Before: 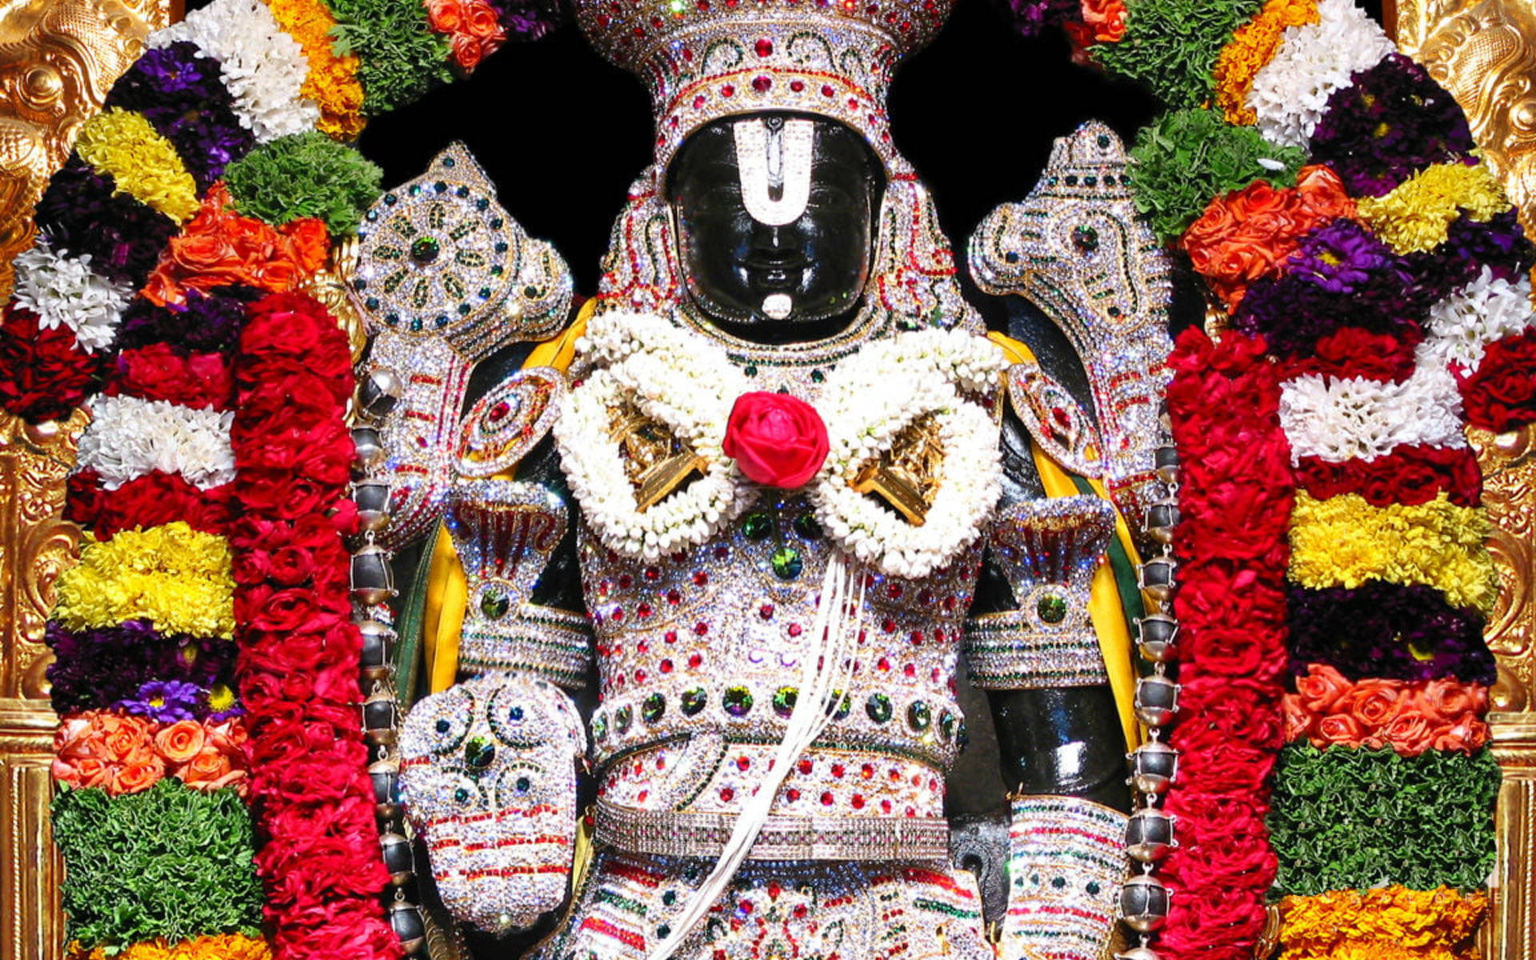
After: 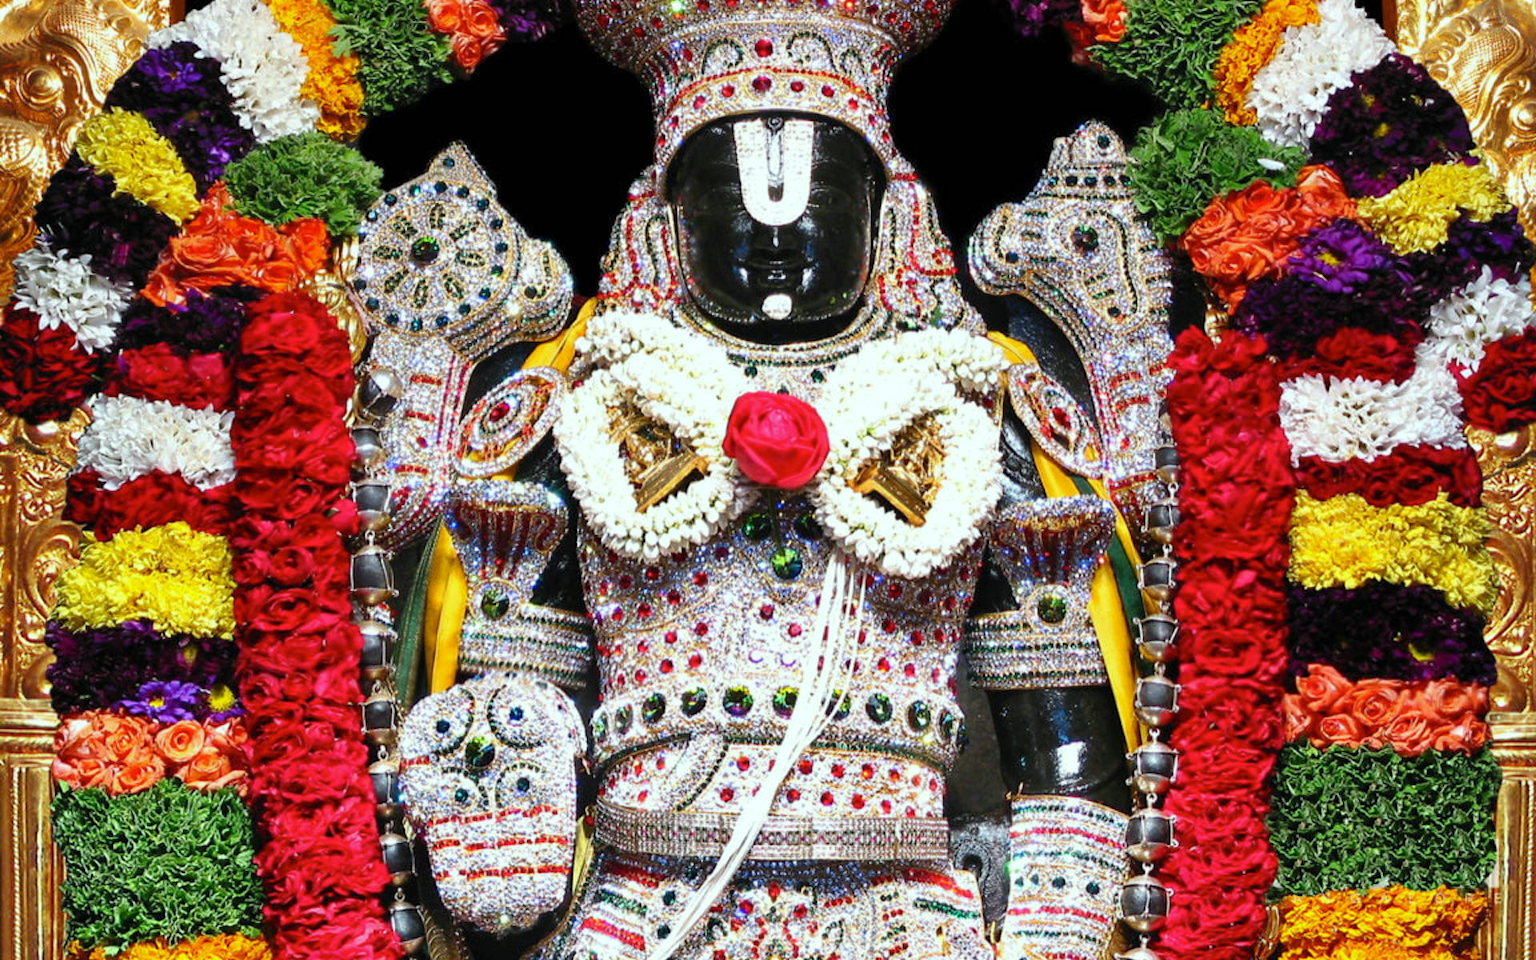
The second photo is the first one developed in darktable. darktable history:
color correction: highlights a* -6.69, highlights b* 0.382
